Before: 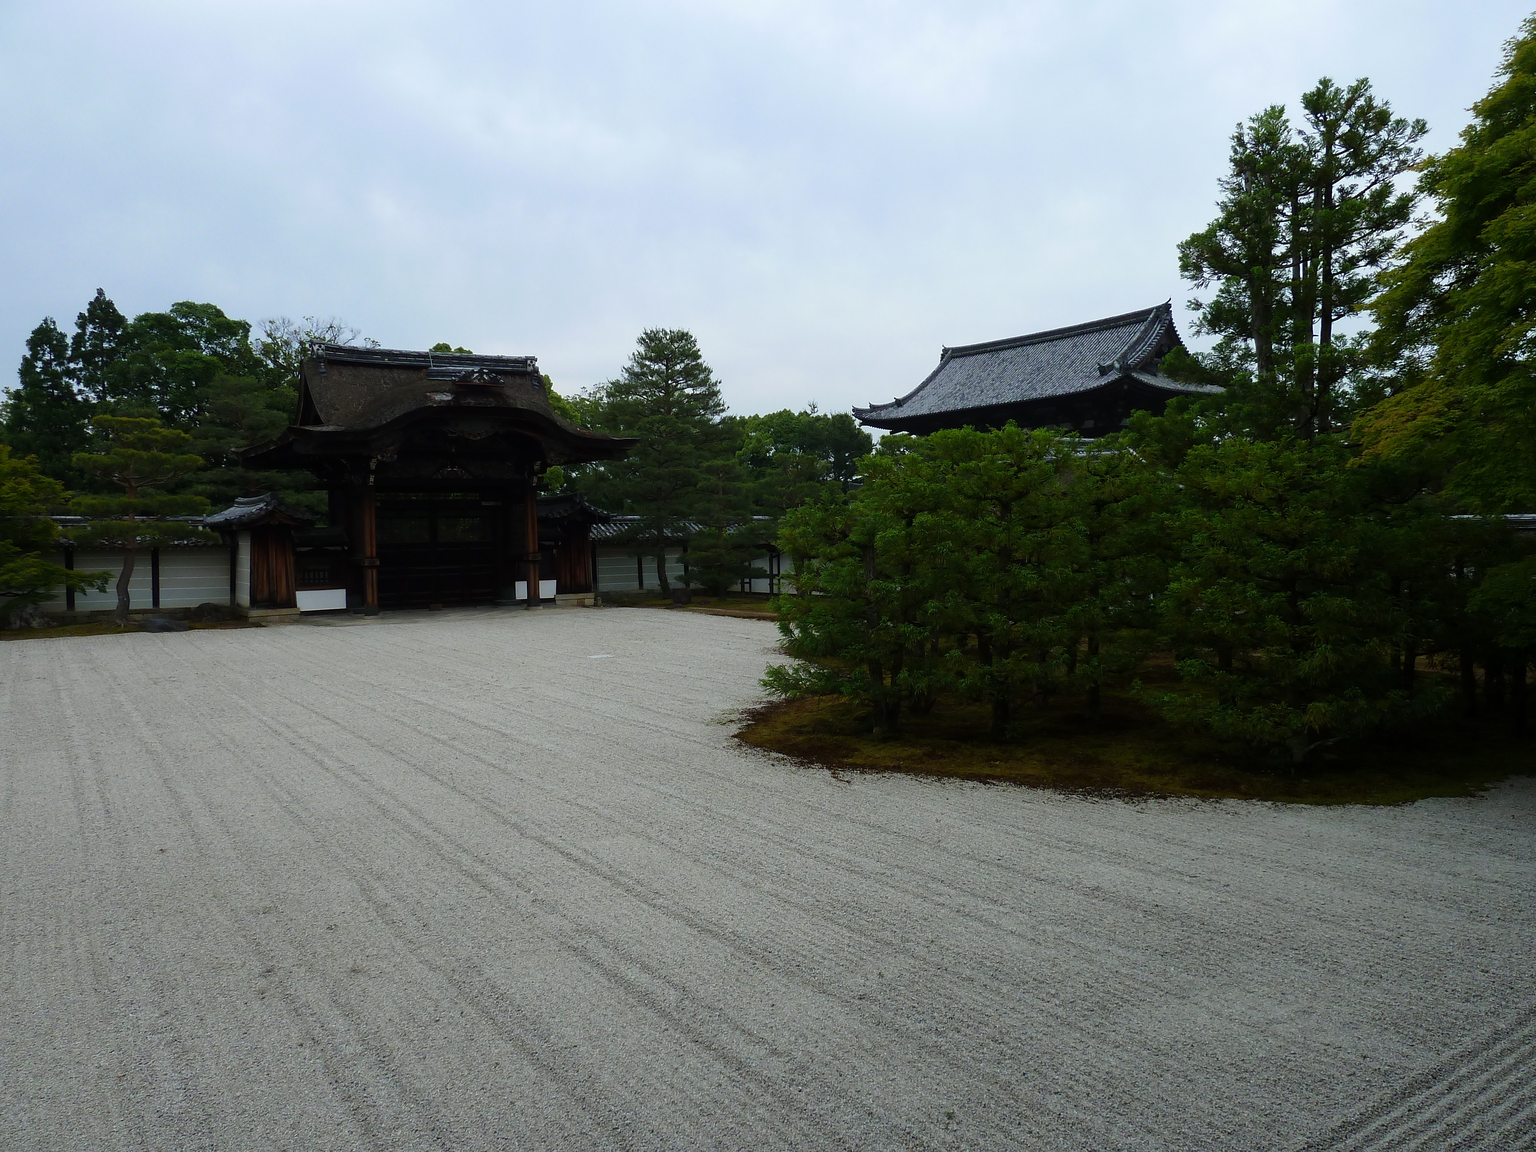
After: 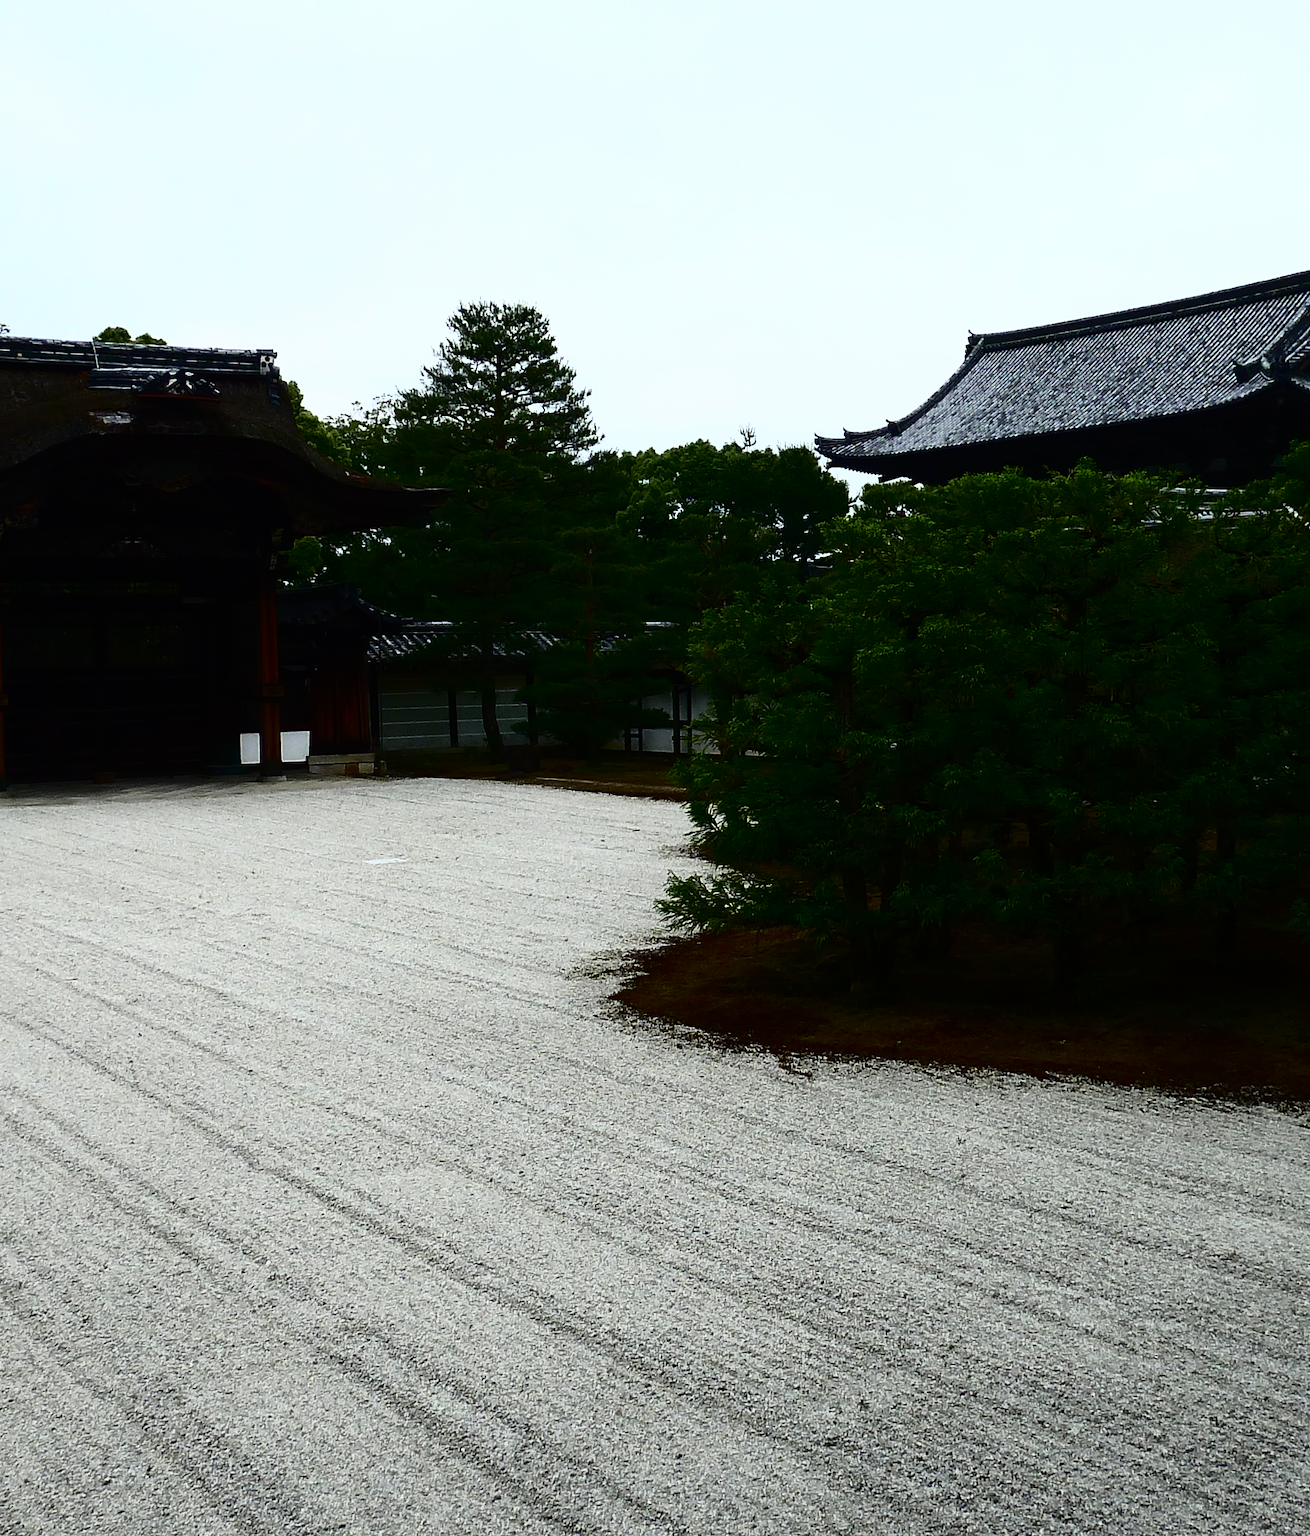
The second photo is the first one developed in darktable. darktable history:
tone curve: curves: ch0 [(0, 0) (0.003, 0.003) (0.011, 0.006) (0.025, 0.01) (0.044, 0.015) (0.069, 0.02) (0.1, 0.027) (0.136, 0.036) (0.177, 0.05) (0.224, 0.07) (0.277, 0.12) (0.335, 0.208) (0.399, 0.334) (0.468, 0.473) (0.543, 0.636) (0.623, 0.795) (0.709, 0.907) (0.801, 0.97) (0.898, 0.989) (1, 1)], color space Lab, independent channels, preserve colors none
crop and rotate: angle 0.018°, left 24.404%, top 13.168%, right 25.571%, bottom 8.629%
